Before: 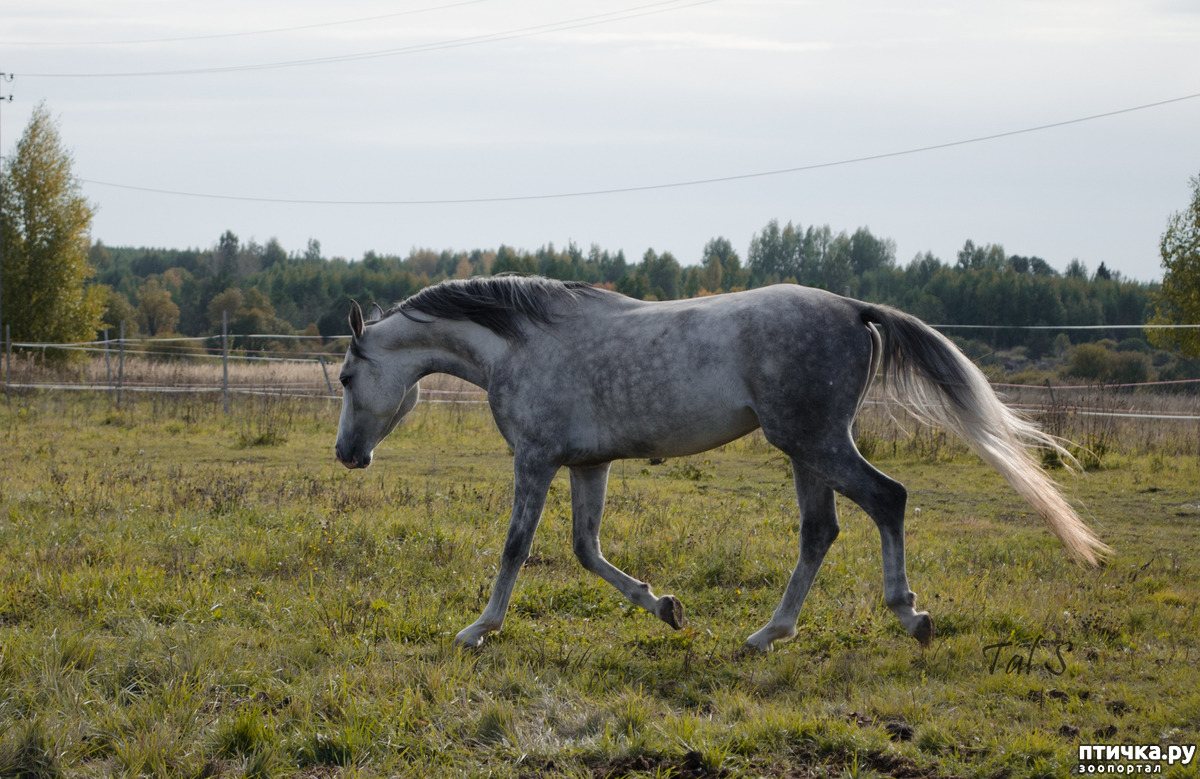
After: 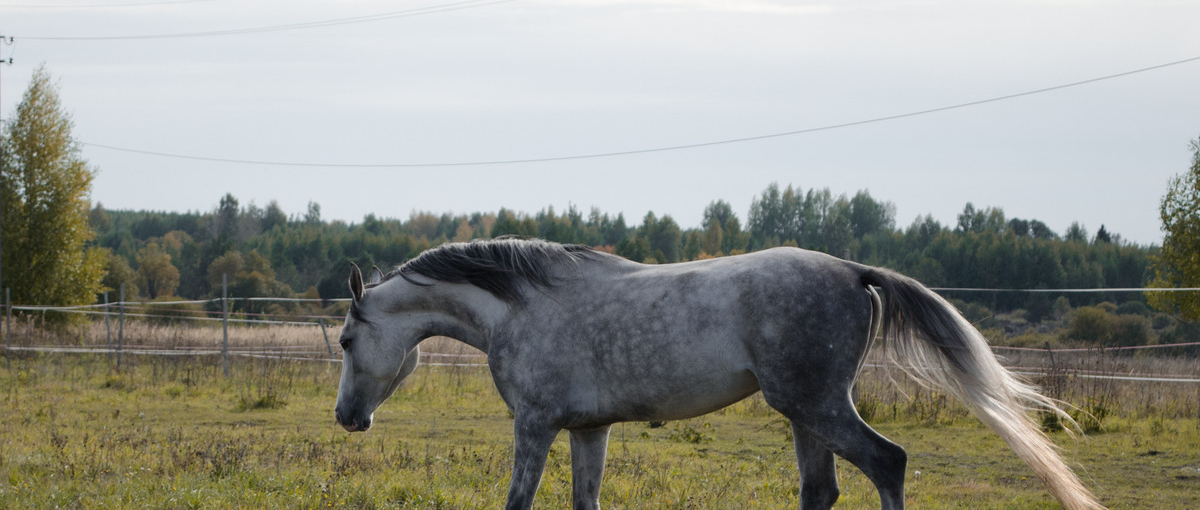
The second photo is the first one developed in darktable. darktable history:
crop and rotate: top 4.833%, bottom 29.663%
color zones: curves: ch1 [(0.077, 0.436) (0.25, 0.5) (0.75, 0.5)]
